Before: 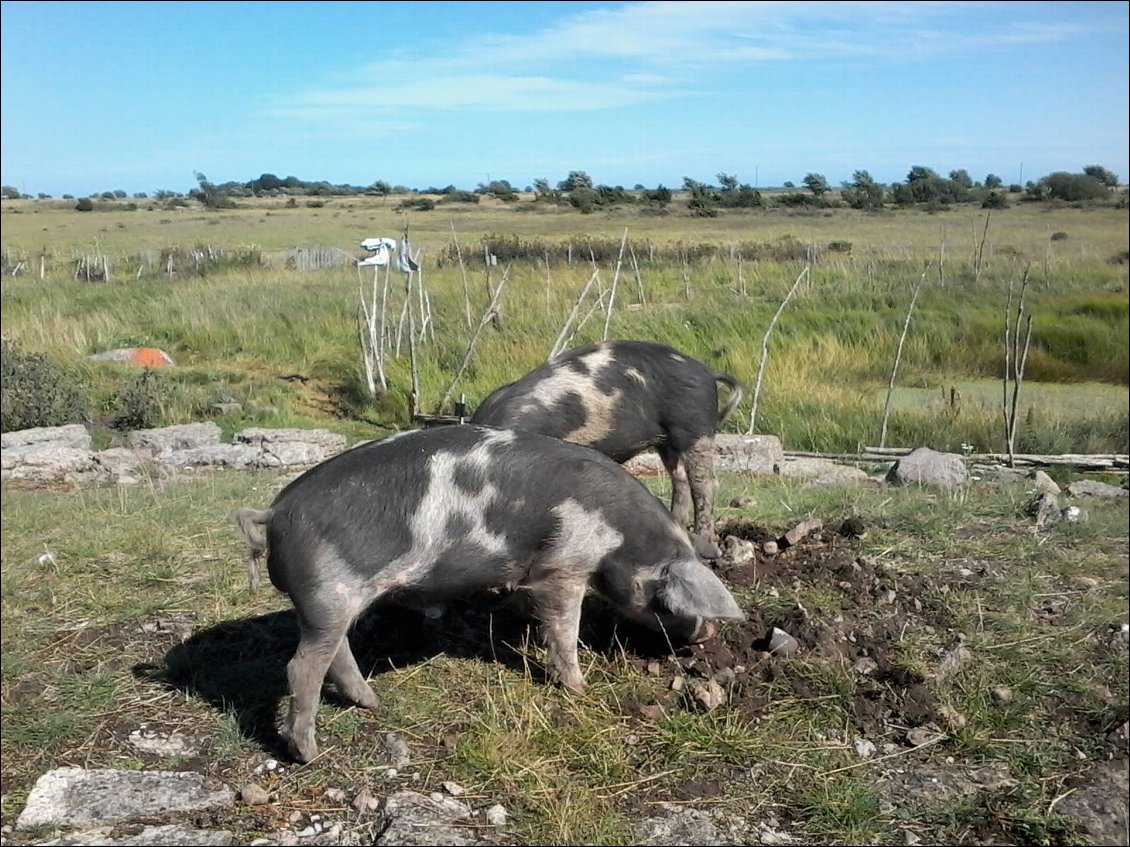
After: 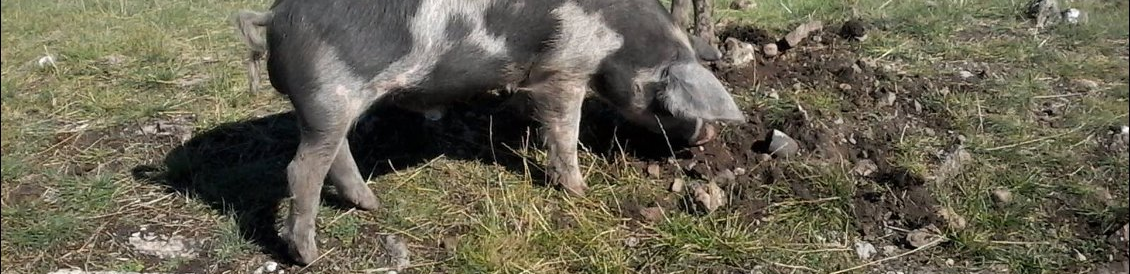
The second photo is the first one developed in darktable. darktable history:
crop and rotate: top 58.934%, bottom 8.647%
